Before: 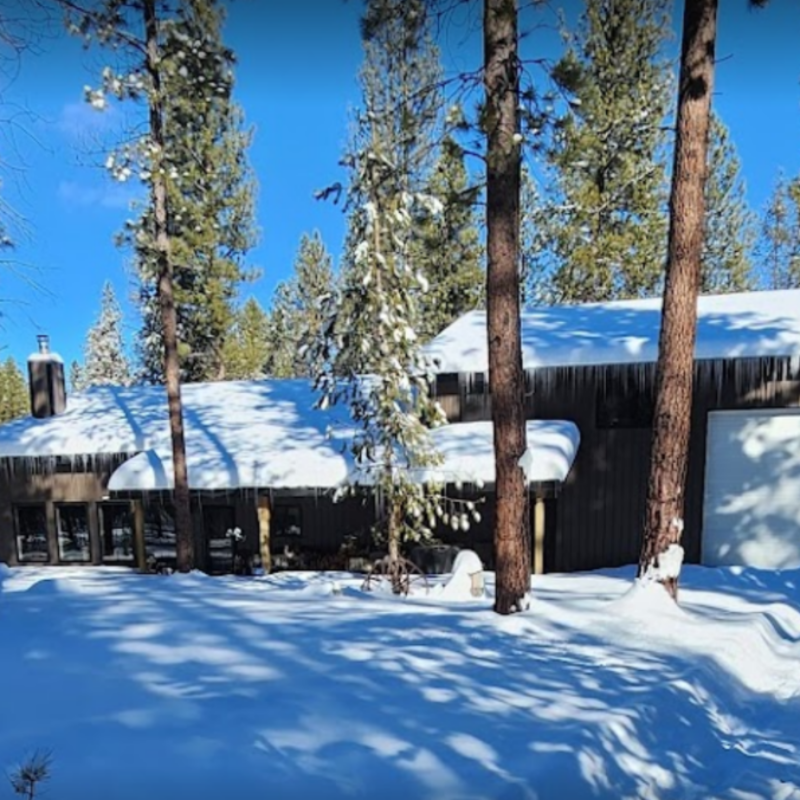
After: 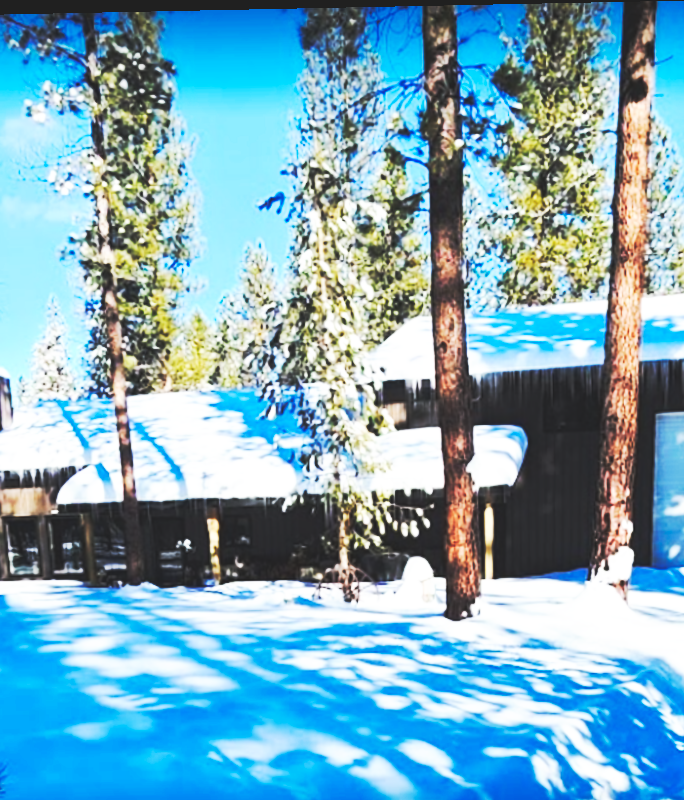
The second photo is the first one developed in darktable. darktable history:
crop: left 7.598%, right 7.873%
base curve: curves: ch0 [(0, 0.015) (0.085, 0.116) (0.134, 0.298) (0.19, 0.545) (0.296, 0.764) (0.599, 0.982) (1, 1)], preserve colors none
rotate and perspective: rotation -1.17°, automatic cropping off
